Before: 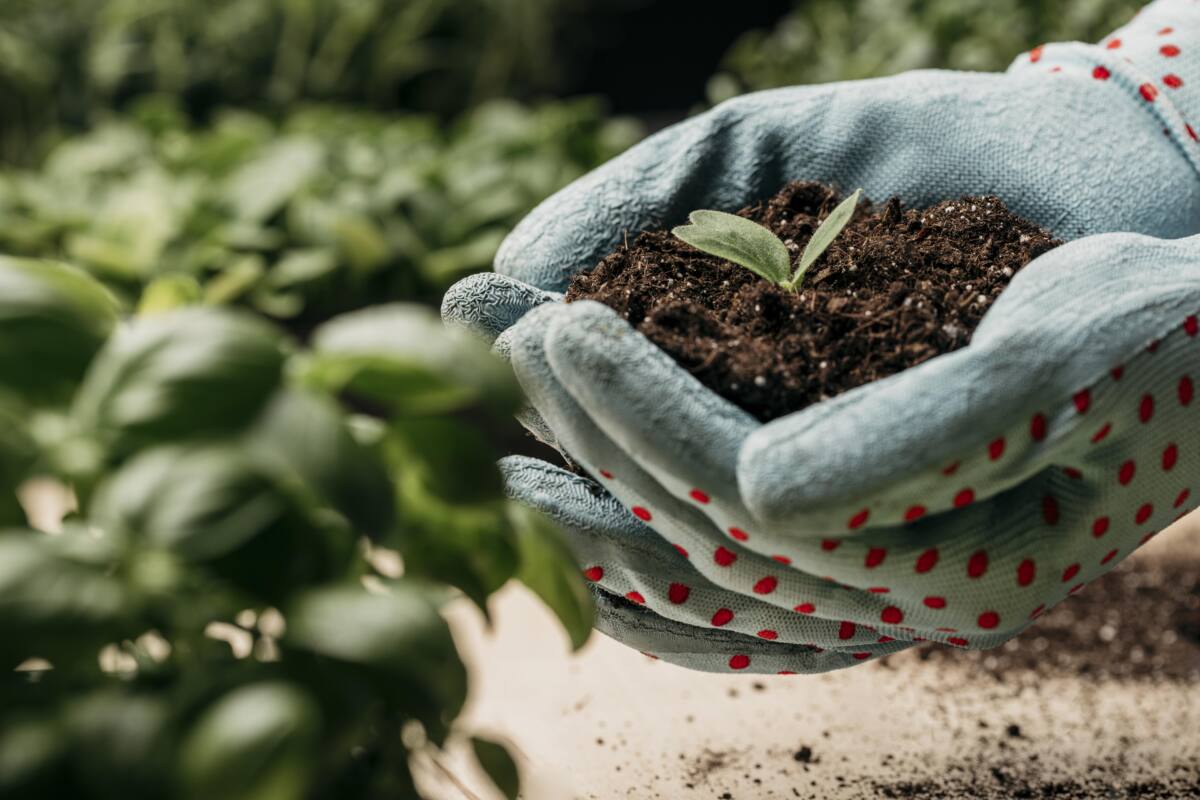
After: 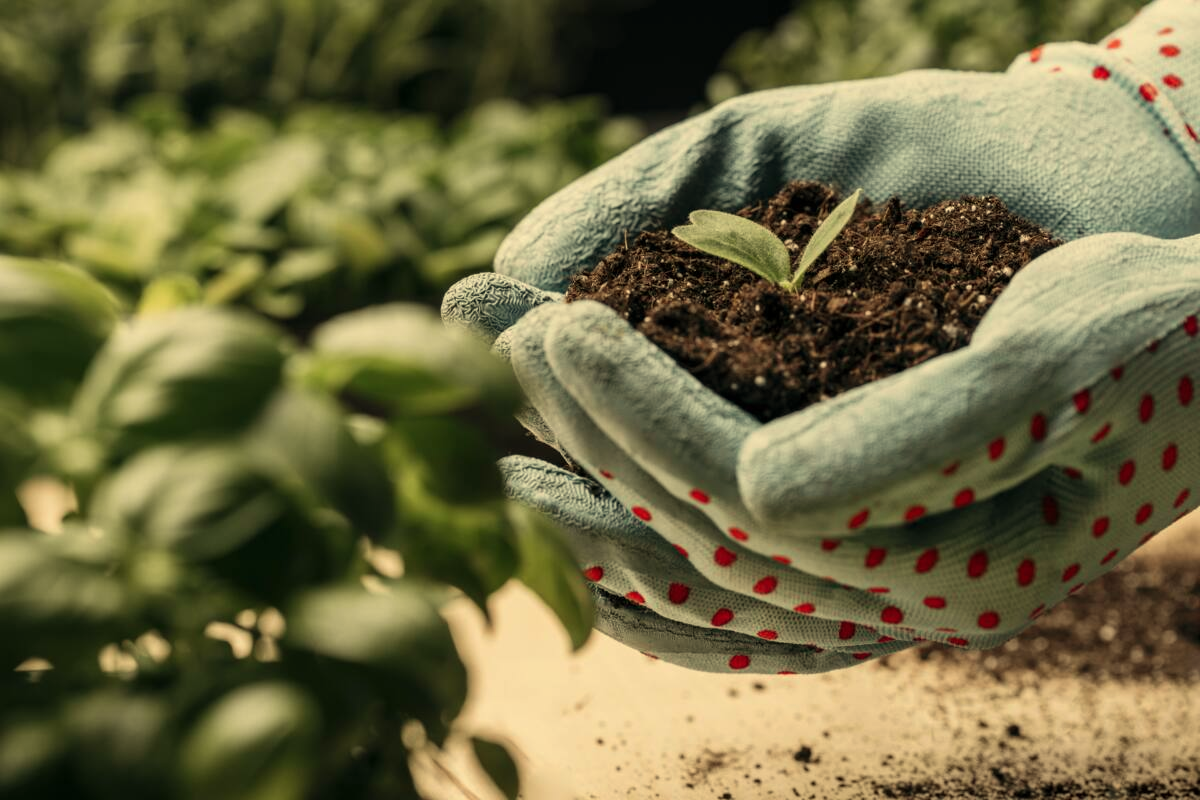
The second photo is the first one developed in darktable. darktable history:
white balance: red 1.08, blue 0.791
exposure: compensate highlight preservation false
color correction: highlights a* -0.137, highlights b* 0.137
